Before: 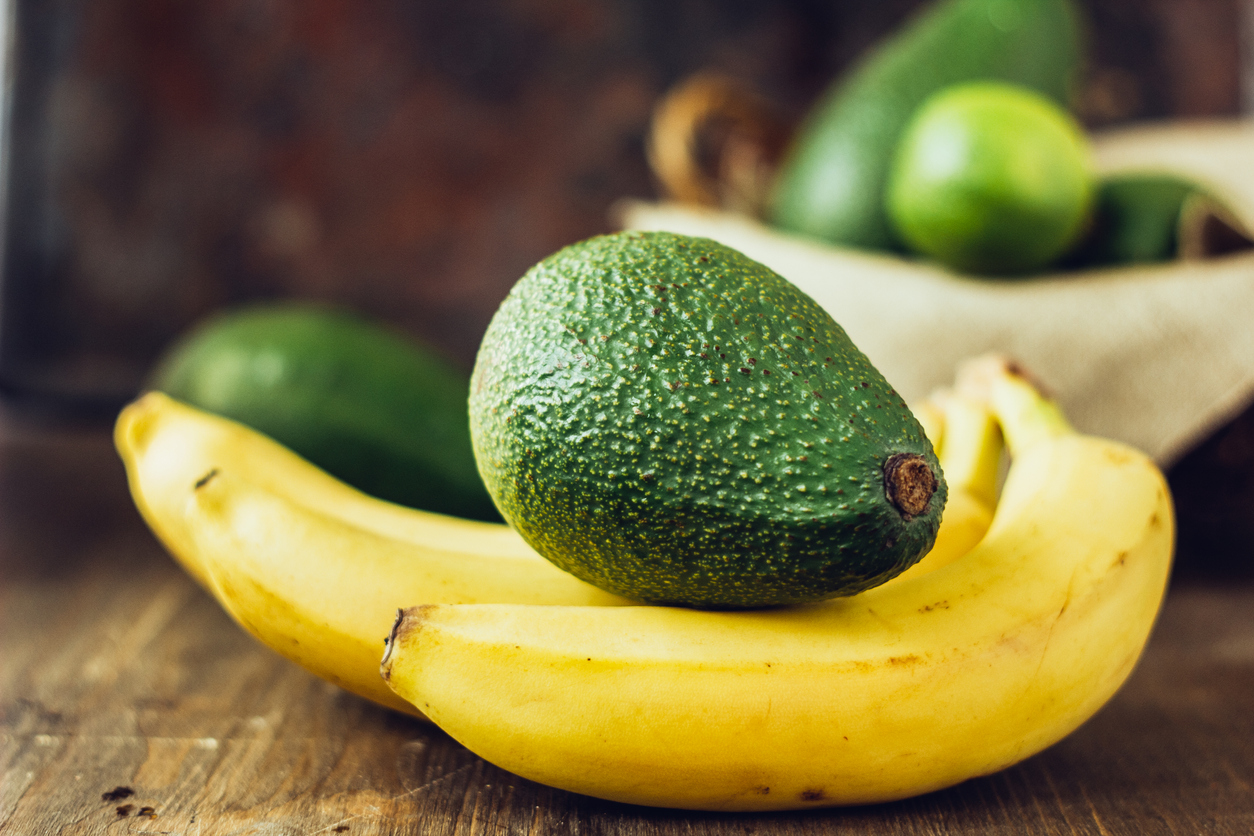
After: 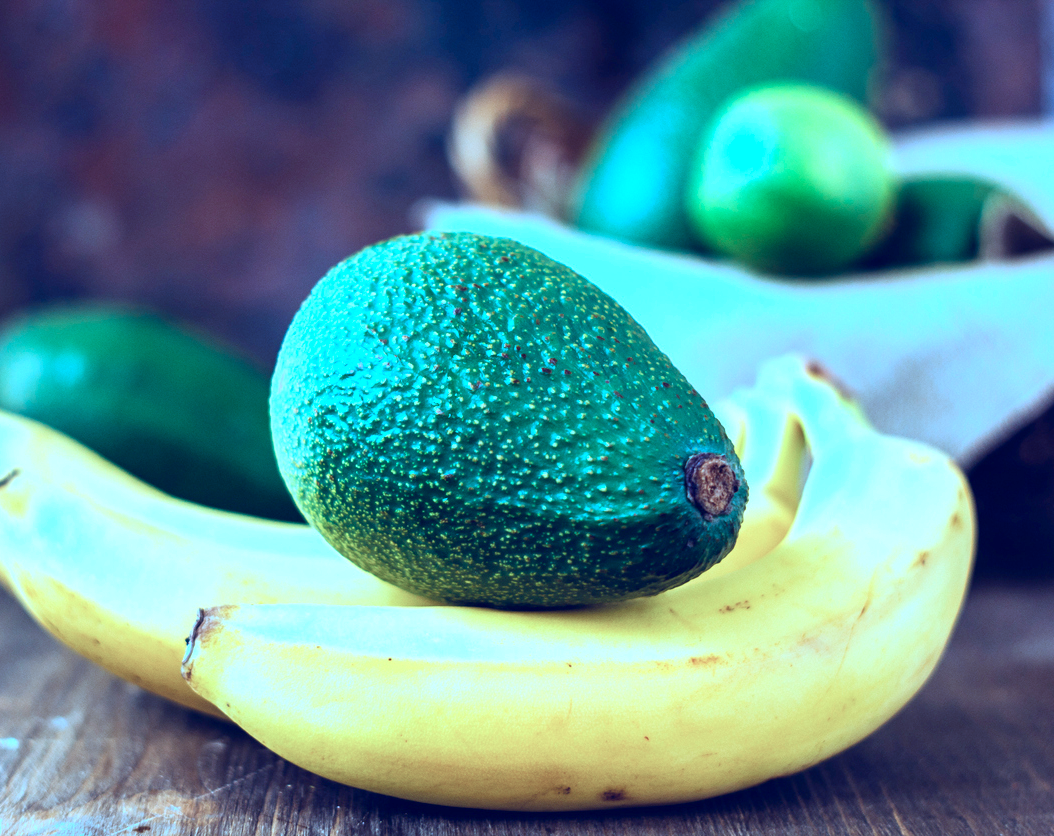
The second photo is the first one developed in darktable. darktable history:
crop: left 15.94%
color calibration: output R [0.999, 0.026, -0.11, 0], output G [-0.019, 1.037, -0.099, 0], output B [0.022, -0.023, 0.902, 0], illuminant custom, x 0.46, y 0.429, temperature 2646.92 K
exposure: black level correction 0, exposure 0.701 EV, compensate highlight preservation false
